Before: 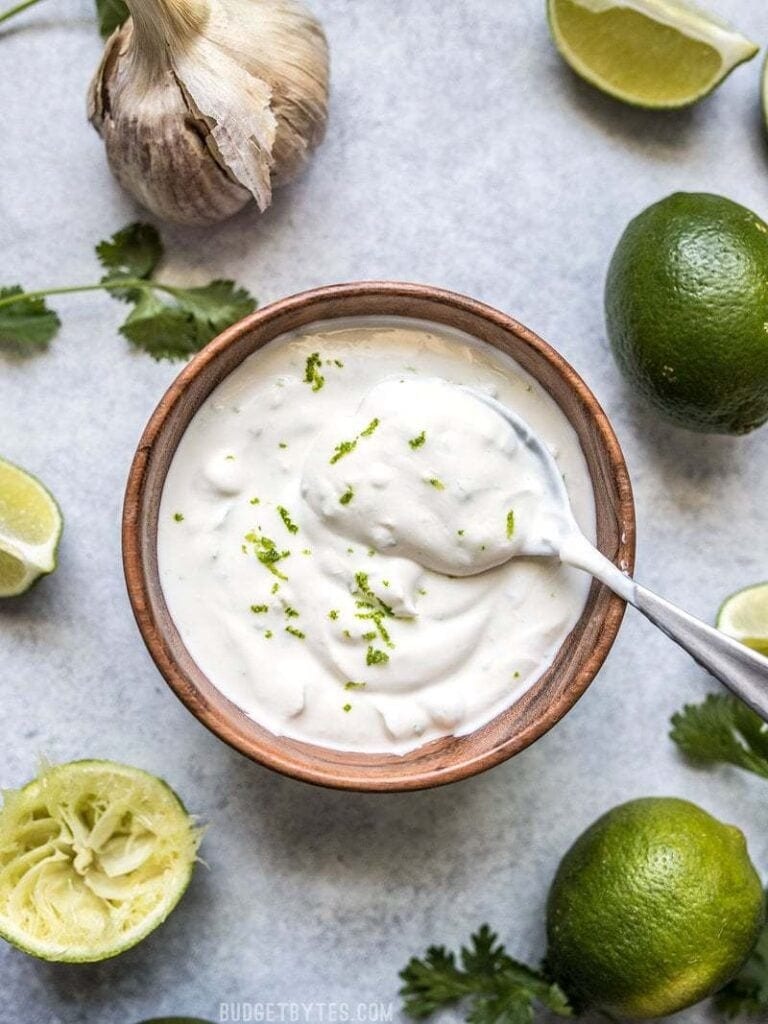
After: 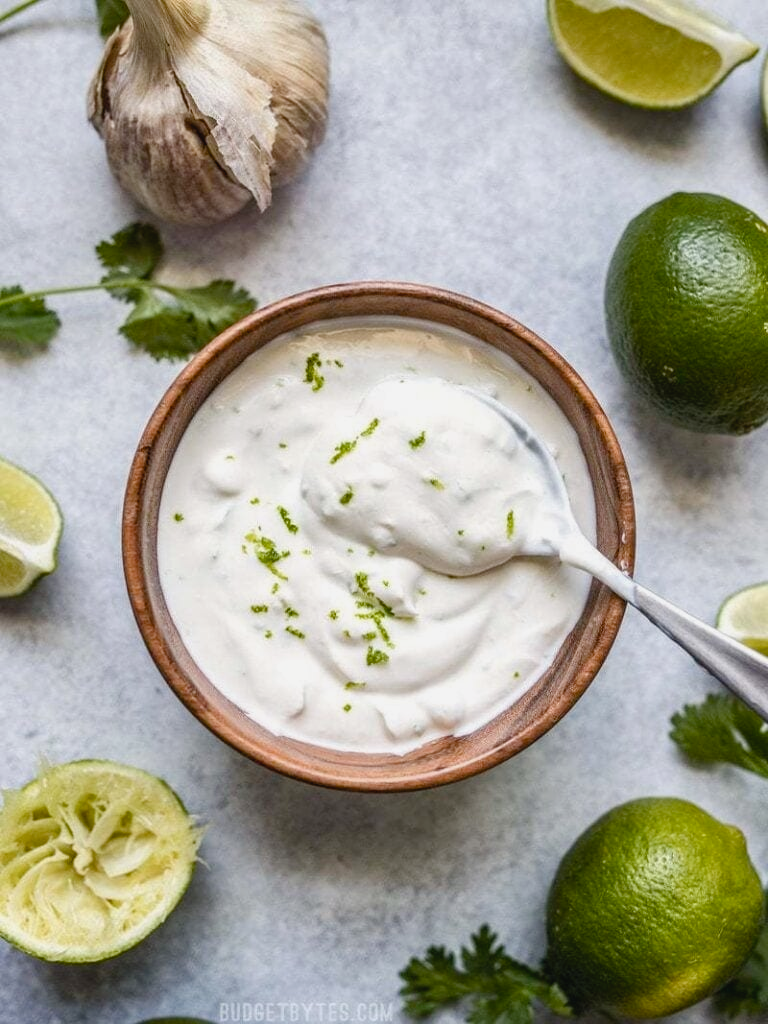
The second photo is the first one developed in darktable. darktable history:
base curve: curves: ch0 [(0, 0) (0.283, 0.295) (1, 1)], preserve colors none
color balance rgb: linear chroma grading › global chroma 0.893%, perceptual saturation grading › global saturation 20.754%, perceptual saturation grading › highlights -19.667%, perceptual saturation grading › shadows 29.476%
contrast brightness saturation: contrast -0.075, brightness -0.039, saturation -0.114
